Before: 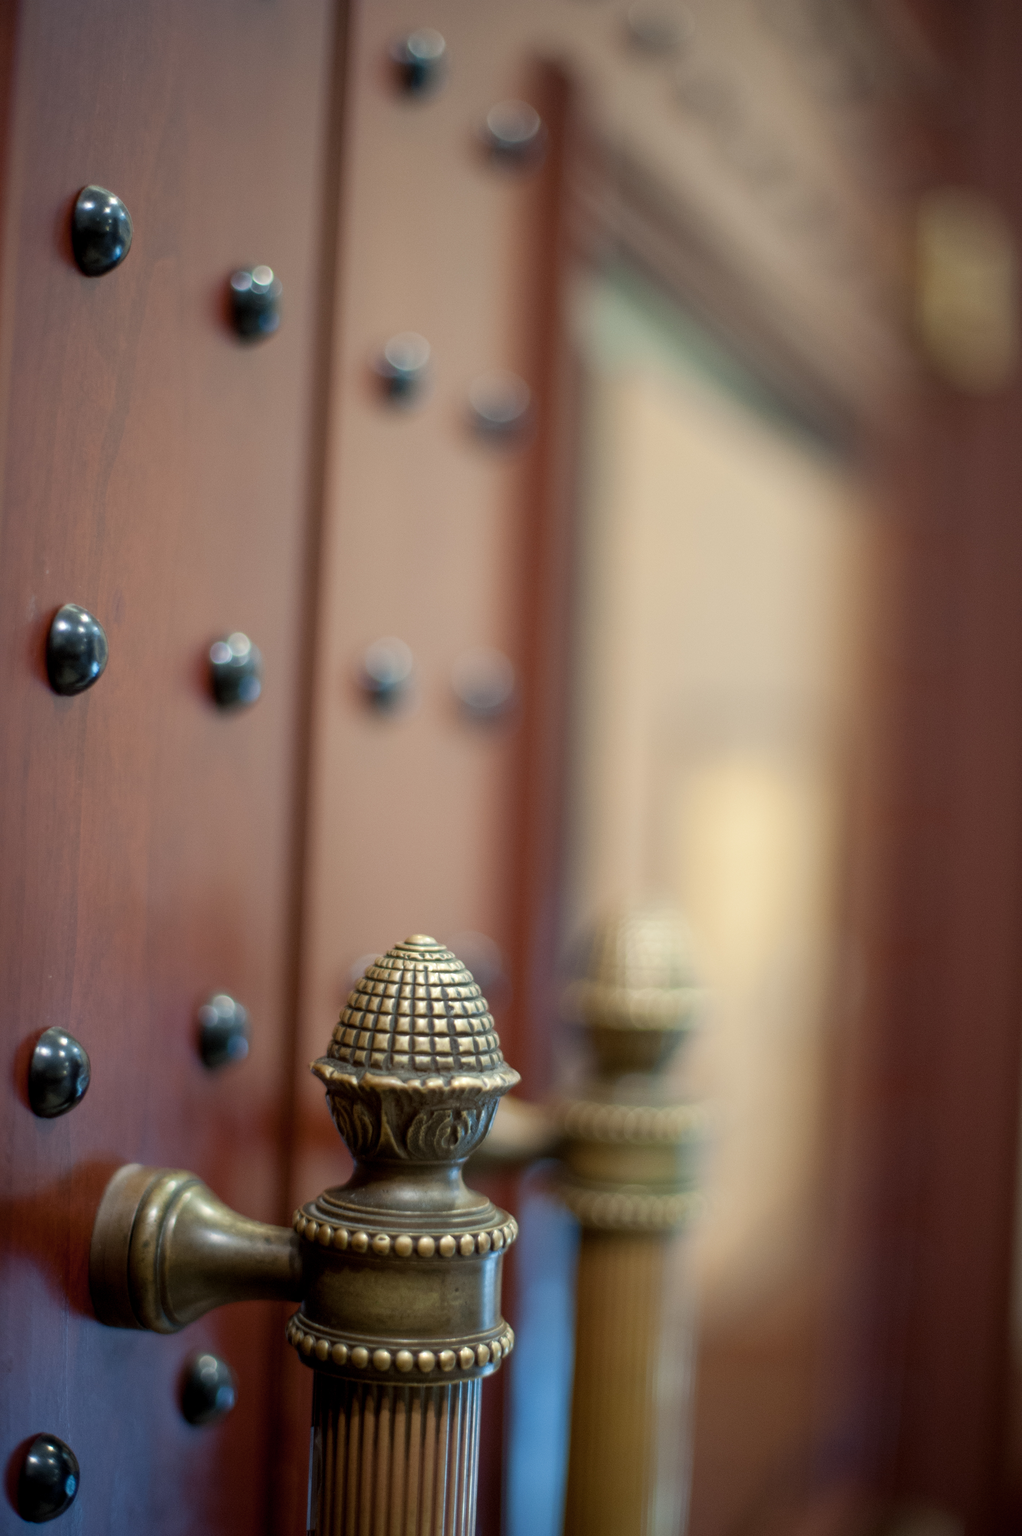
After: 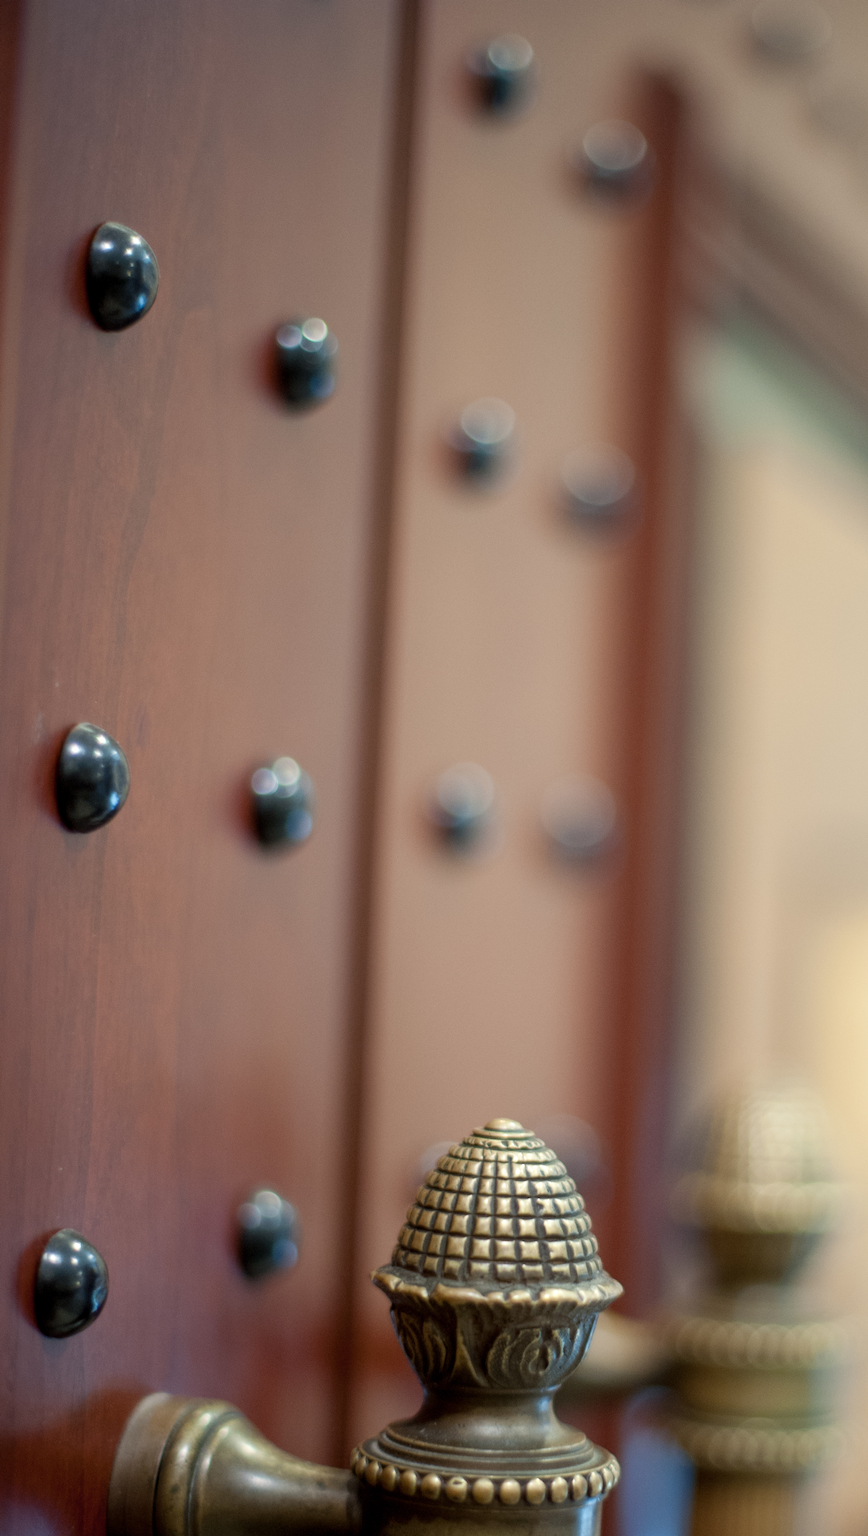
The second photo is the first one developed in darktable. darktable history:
crop: right 28.971%, bottom 16.412%
